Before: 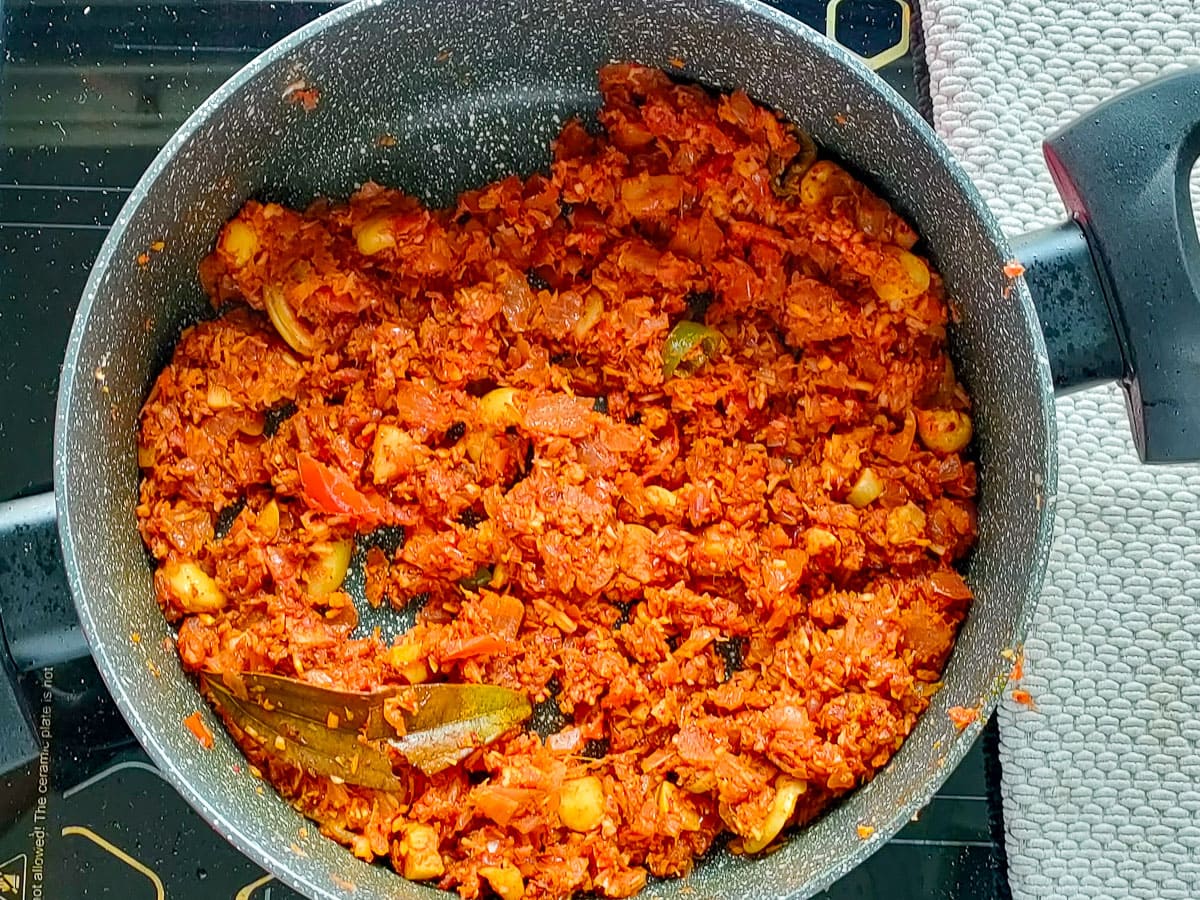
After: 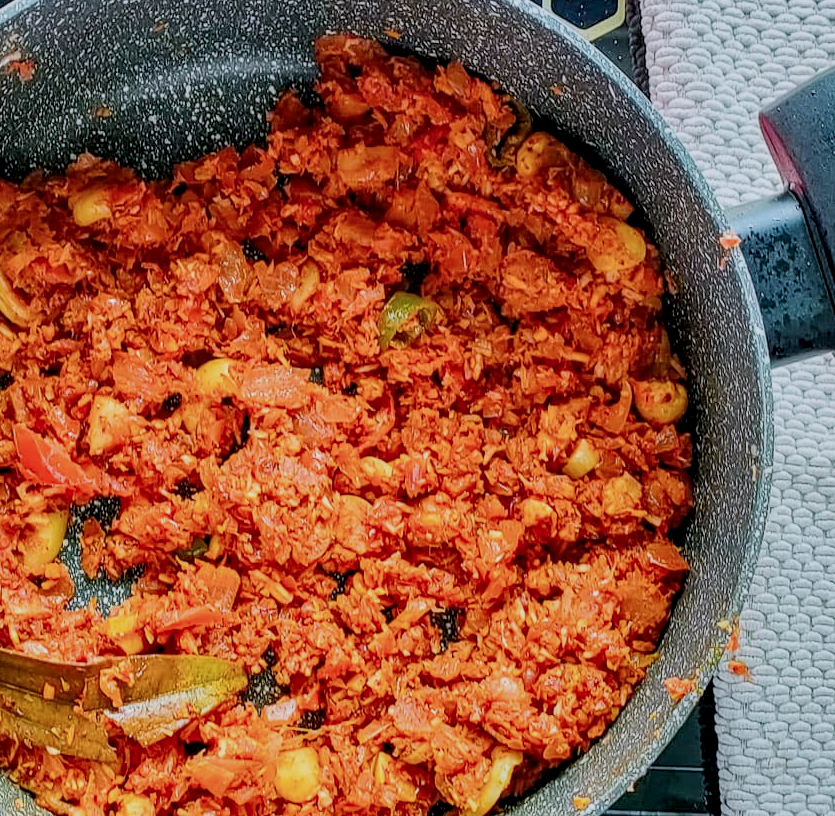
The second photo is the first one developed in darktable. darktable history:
crop and rotate: left 23.679%, top 3.304%, right 6.683%, bottom 5.978%
color calibration: illuminant as shot in camera, x 0.358, y 0.373, temperature 4628.91 K
filmic rgb: black relative exposure -7.65 EV, white relative exposure 4.56 EV, threshold 5.98 EV, hardness 3.61, enable highlight reconstruction true
local contrast: detail 130%
